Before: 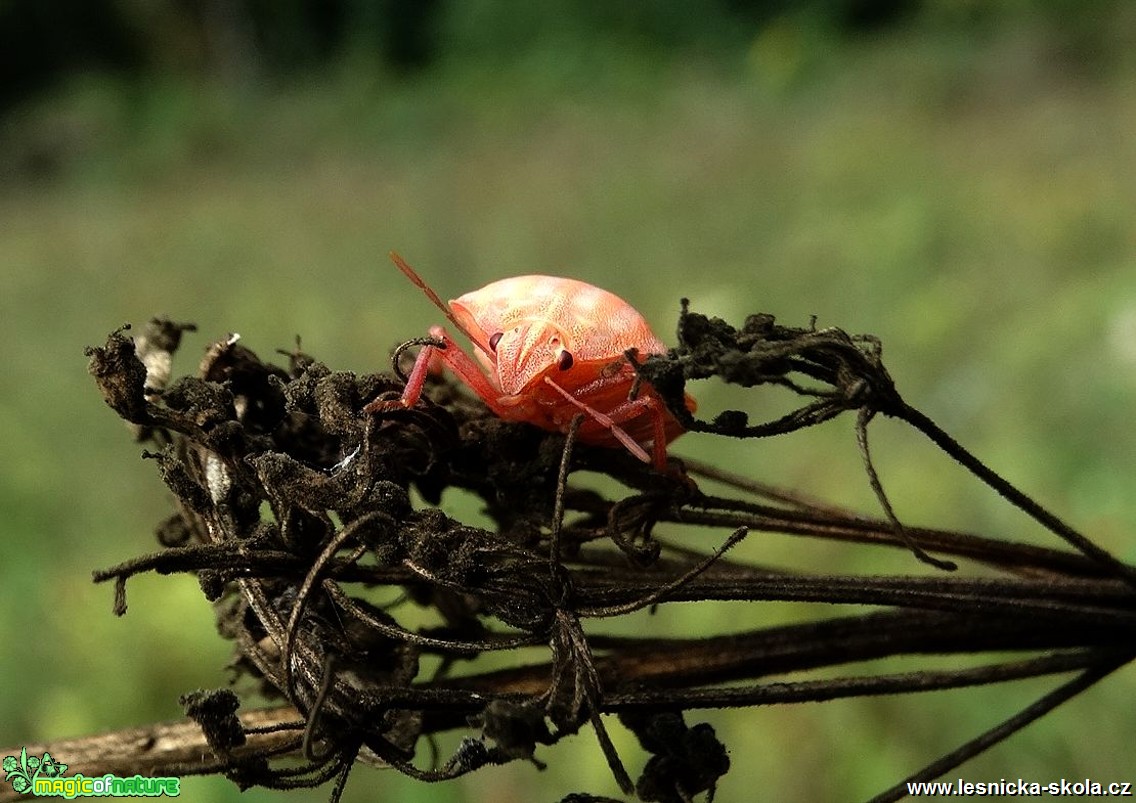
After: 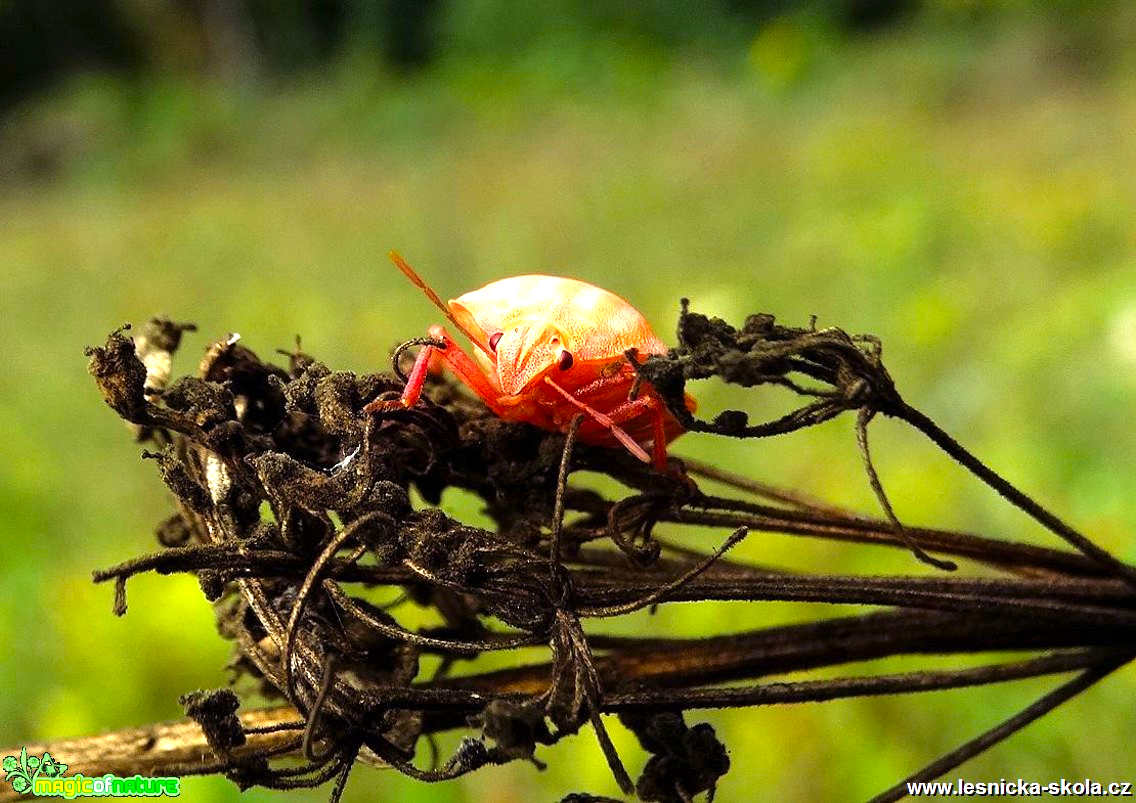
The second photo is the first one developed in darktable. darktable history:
exposure: exposure 1 EV, compensate highlight preservation false
color balance rgb: shadows lift › luminance 0.447%, shadows lift › chroma 6.868%, shadows lift › hue 298.49°, highlights gain › chroma 1.054%, highlights gain › hue 60.16°, perceptual saturation grading › global saturation 29.815%, global vibrance 20%
